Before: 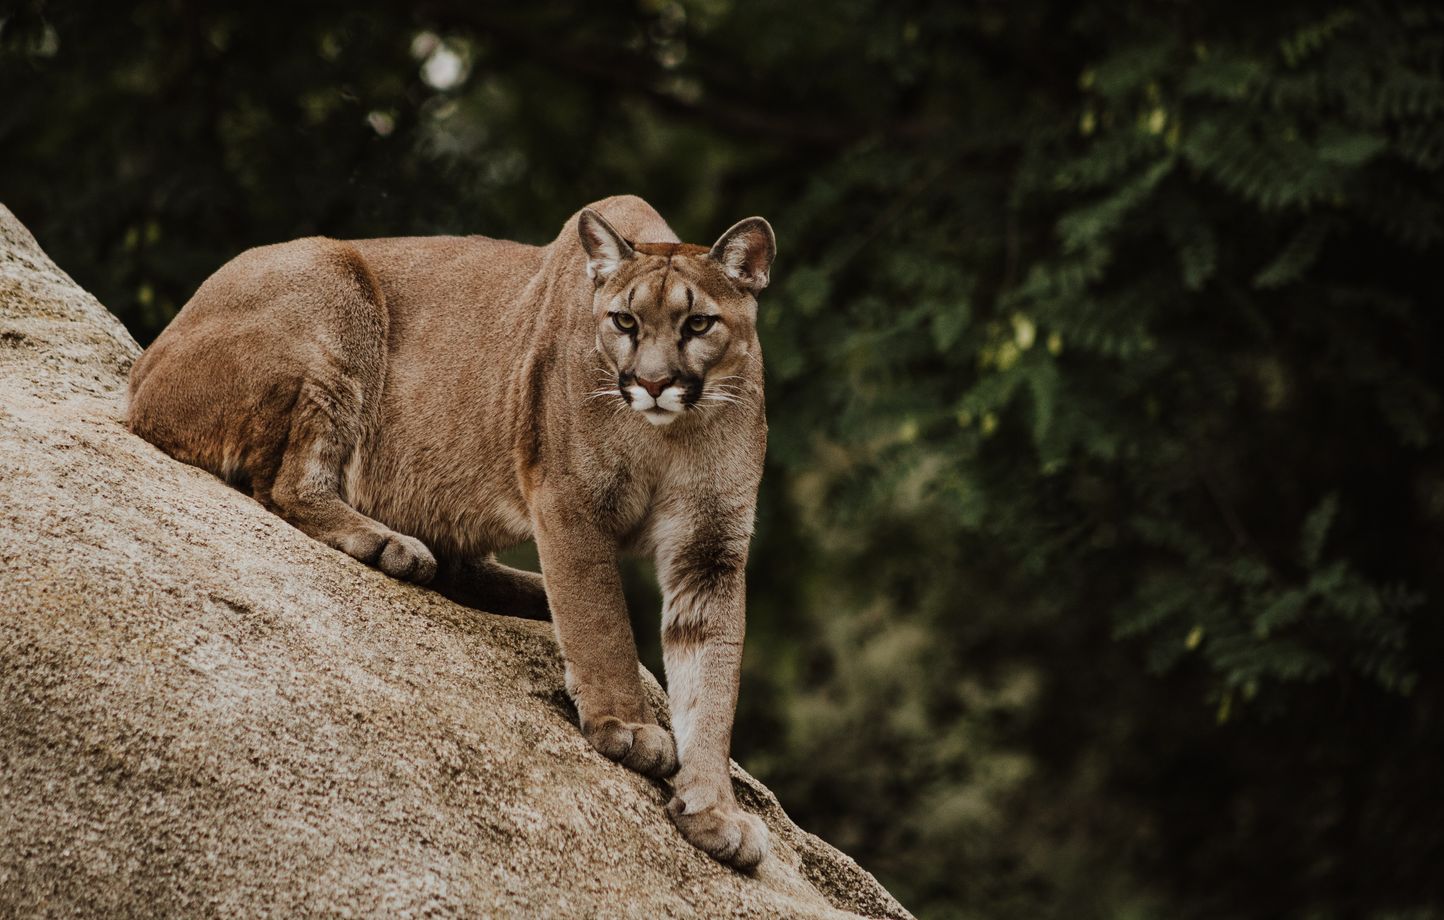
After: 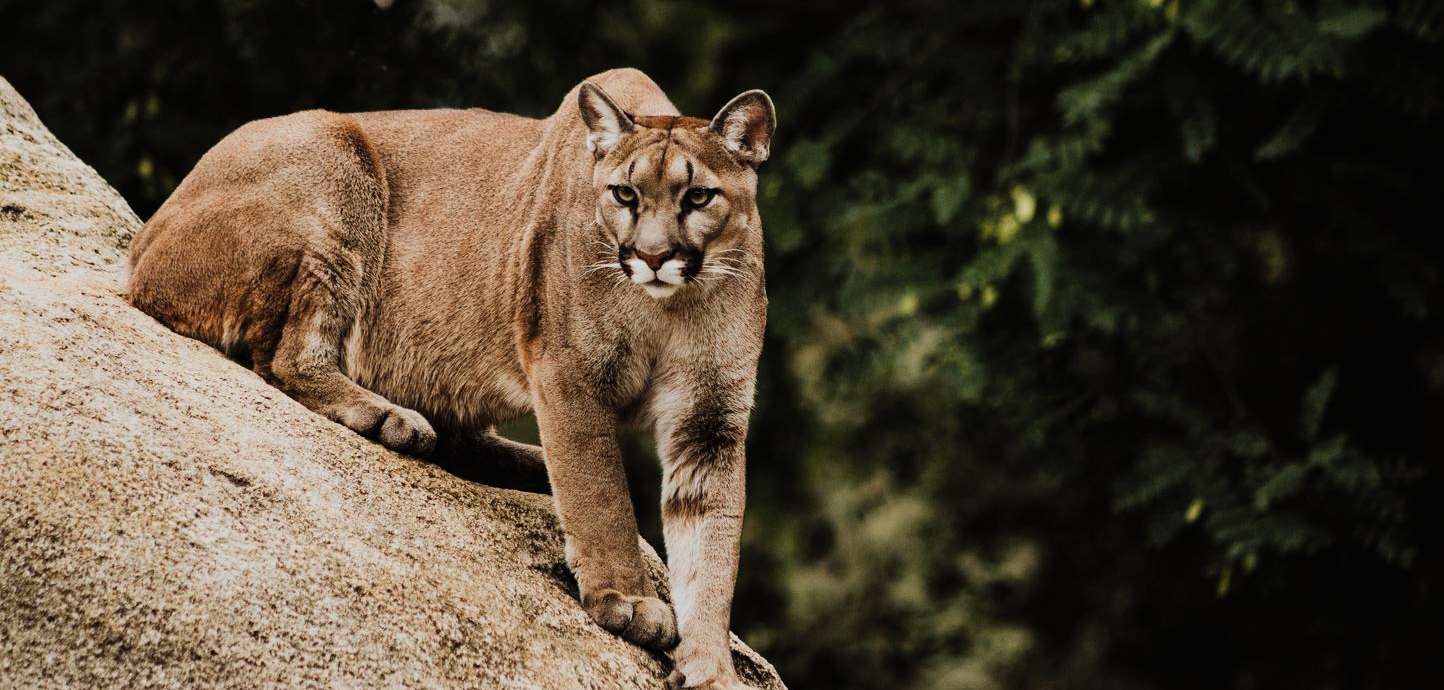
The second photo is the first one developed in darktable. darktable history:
contrast brightness saturation: contrast 0.2, brightness 0.16, saturation 0.22
filmic rgb: white relative exposure 3.9 EV, hardness 4.26
crop: top 13.819%, bottom 11.169%
